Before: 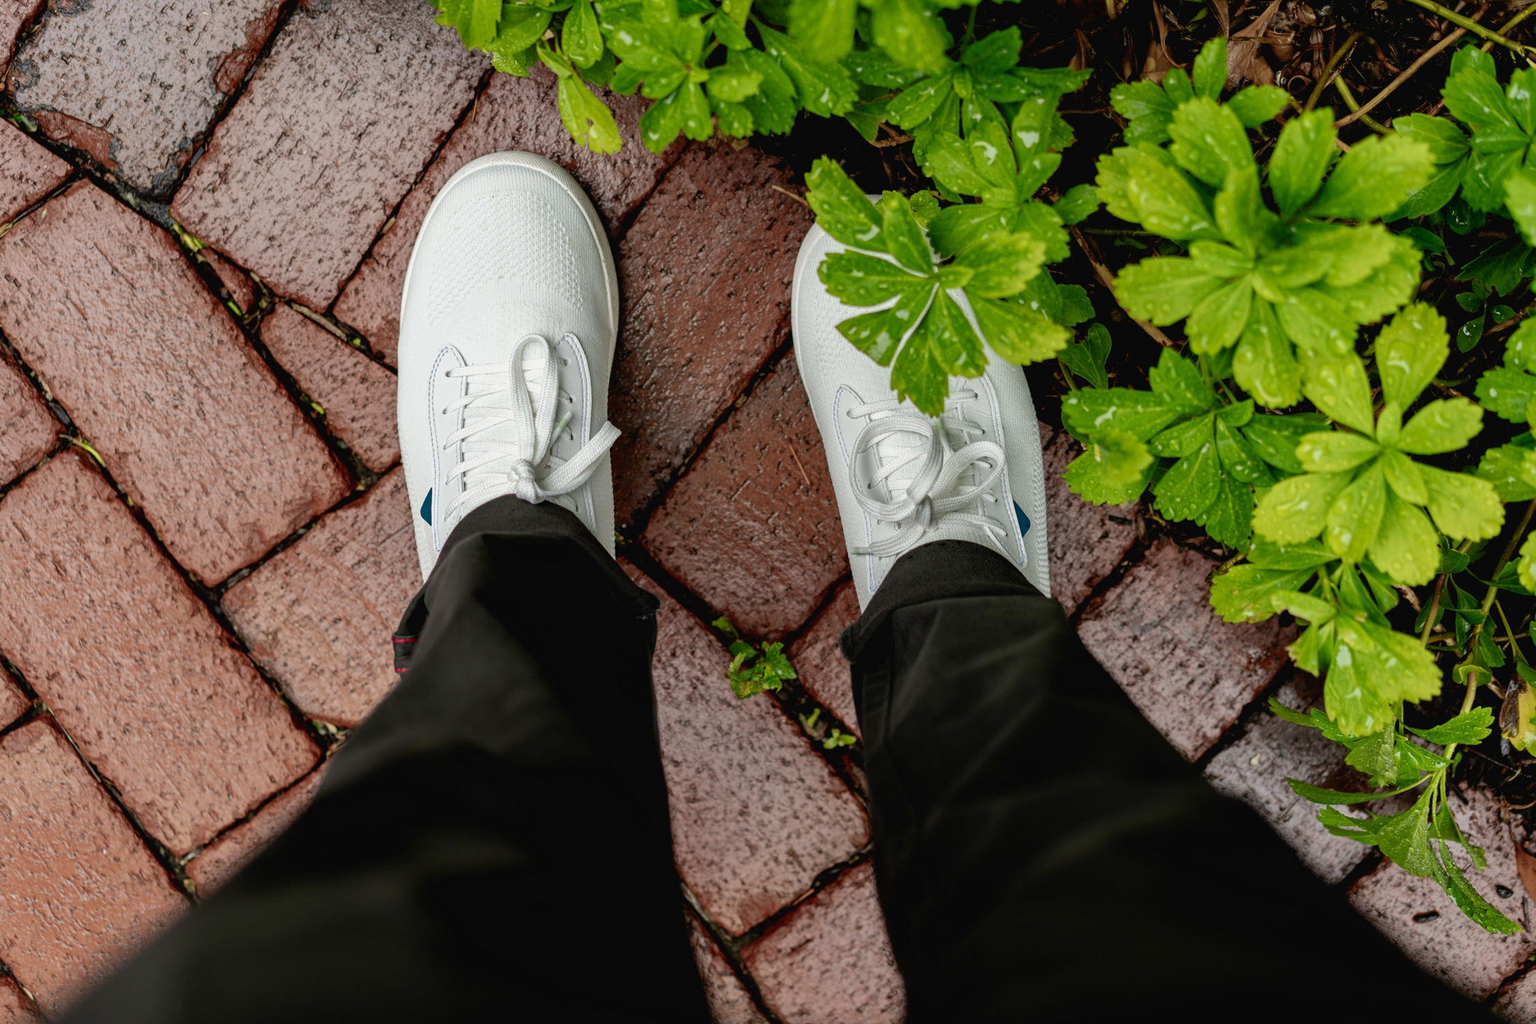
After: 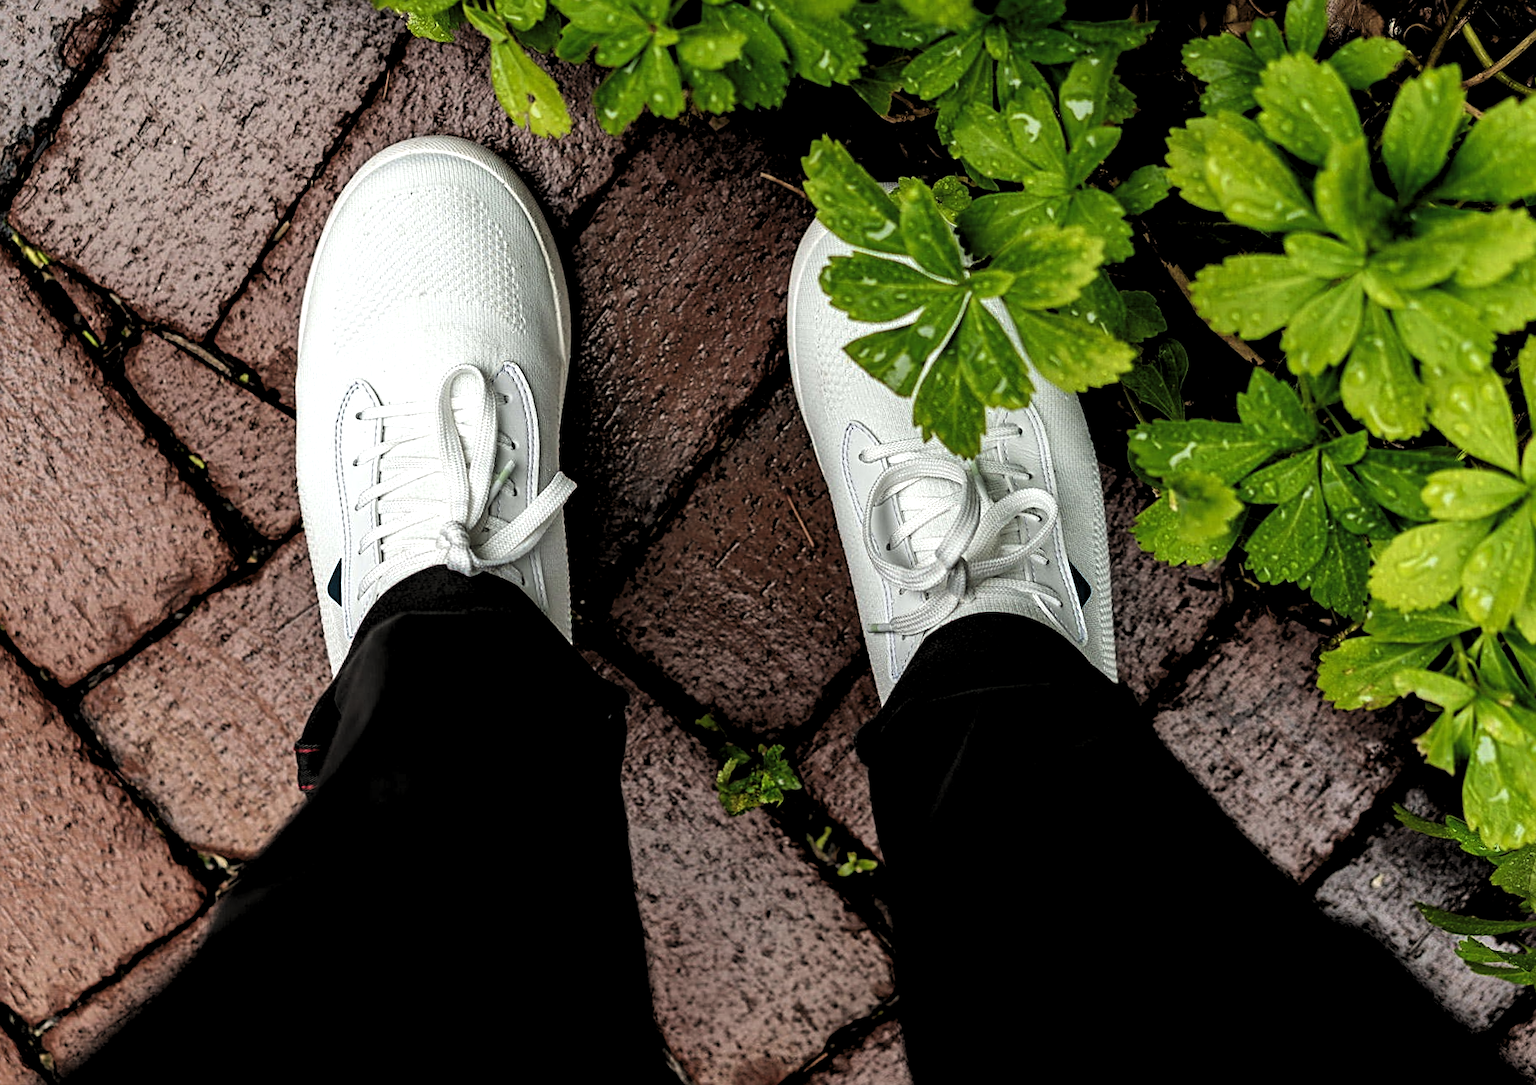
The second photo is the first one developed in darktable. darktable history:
crop: left 9.929%, top 3.475%, right 9.188%, bottom 9.529%
rotate and perspective: rotation -1°, crop left 0.011, crop right 0.989, crop top 0.025, crop bottom 0.975
levels: levels [0.182, 0.542, 0.902]
sharpen: on, module defaults
